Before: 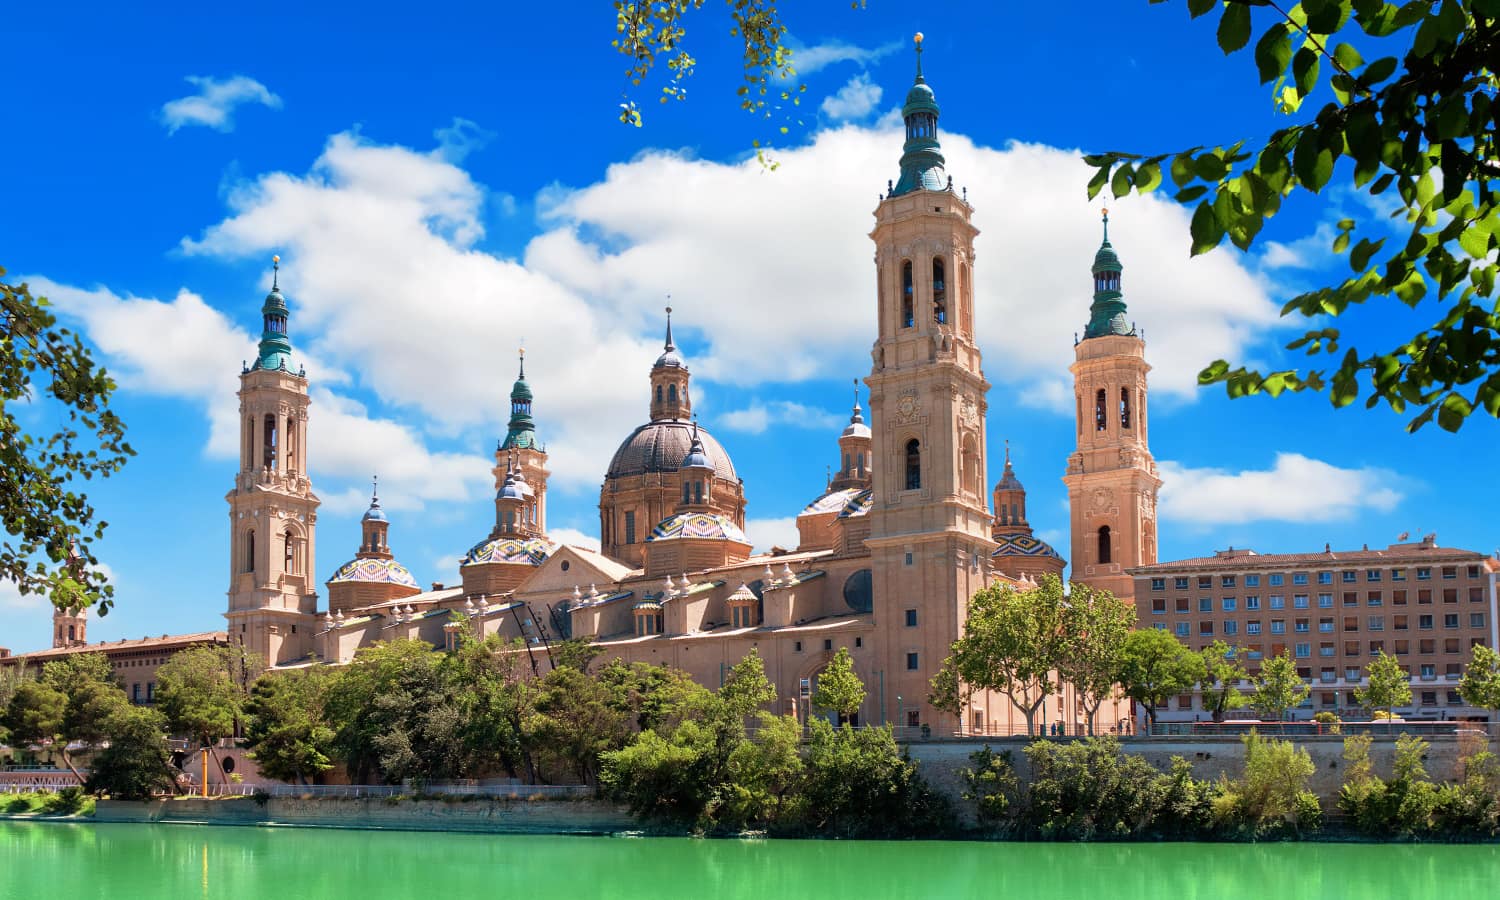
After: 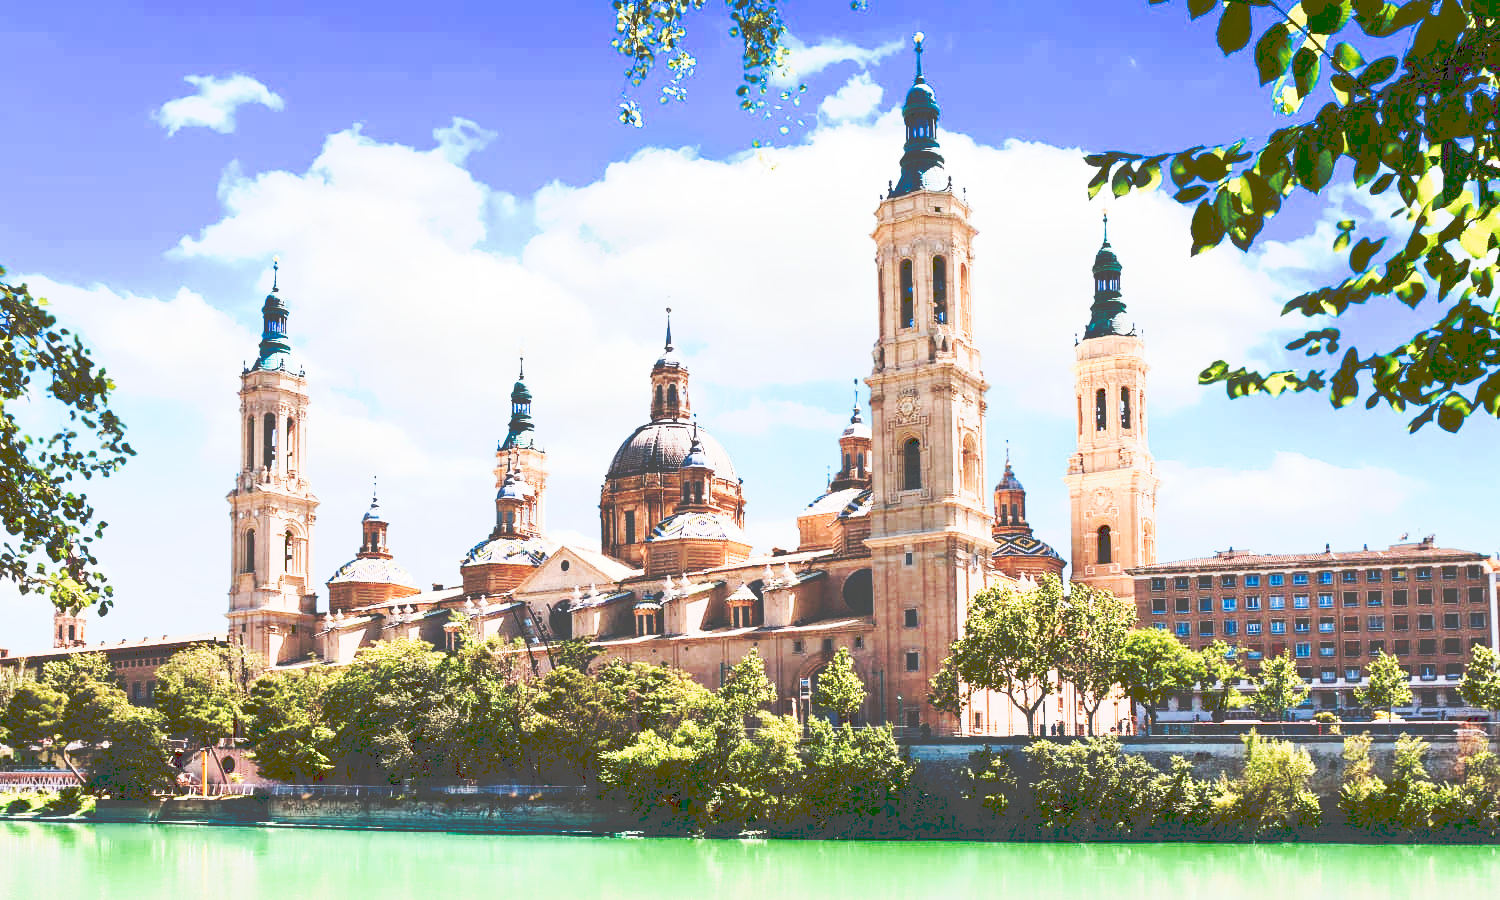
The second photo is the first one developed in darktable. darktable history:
tone curve: curves: ch0 [(0, 0) (0.003, 0.279) (0.011, 0.287) (0.025, 0.295) (0.044, 0.304) (0.069, 0.316) (0.1, 0.319) (0.136, 0.316) (0.177, 0.32) (0.224, 0.359) (0.277, 0.421) (0.335, 0.511) (0.399, 0.639) (0.468, 0.734) (0.543, 0.827) (0.623, 0.89) (0.709, 0.944) (0.801, 0.965) (0.898, 0.968) (1, 1)], preserve colors none
contrast brightness saturation: contrast 0.289
